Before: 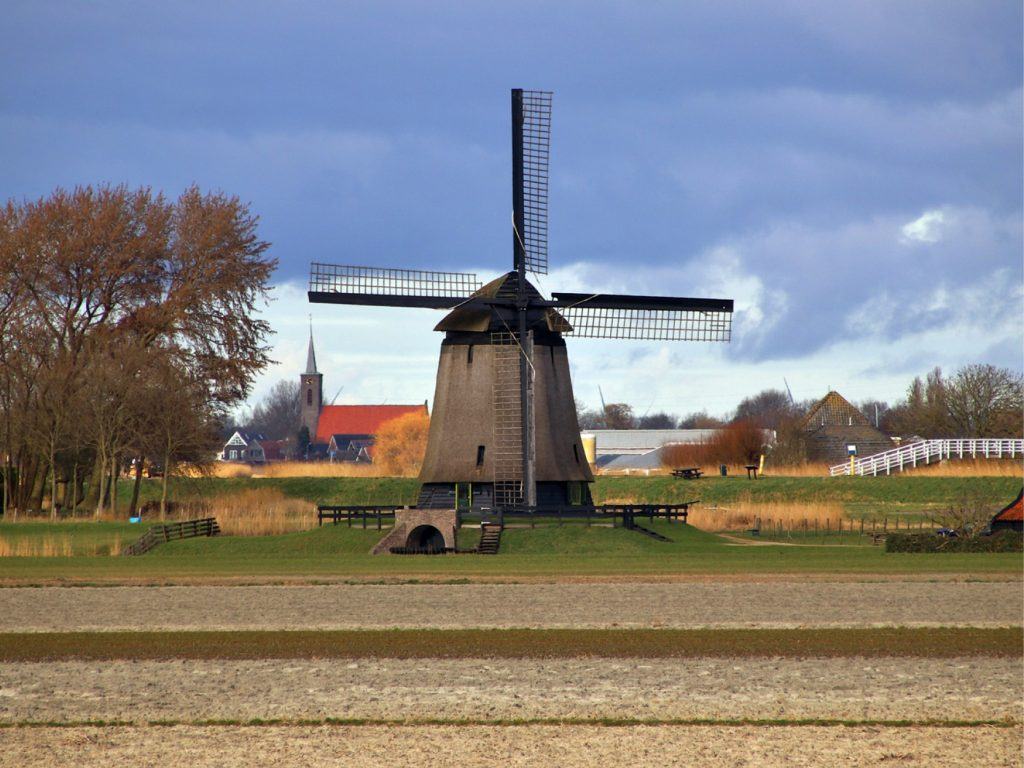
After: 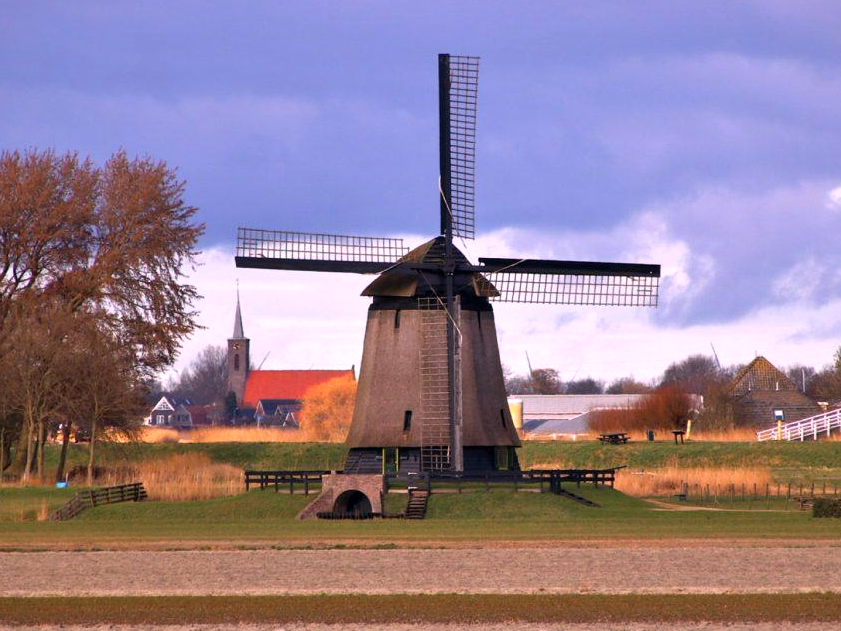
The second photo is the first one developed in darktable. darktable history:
crop and rotate: left 7.196%, top 4.574%, right 10.605%, bottom 13.178%
white balance: red 1.188, blue 1.11
exposure: compensate highlight preservation false
